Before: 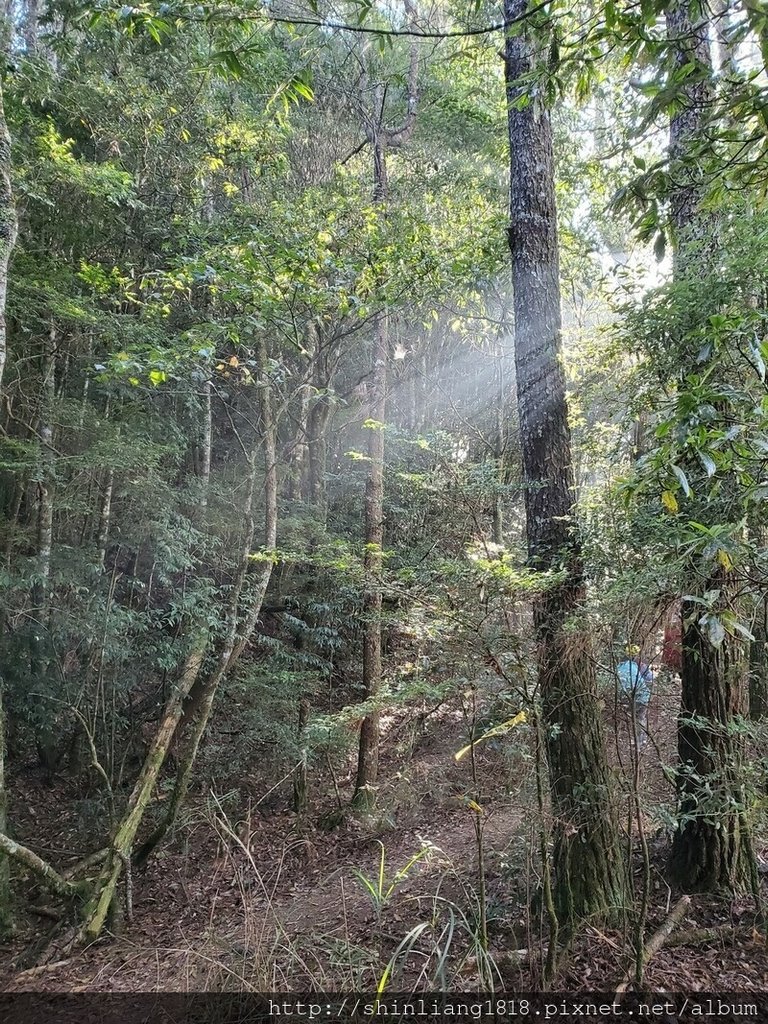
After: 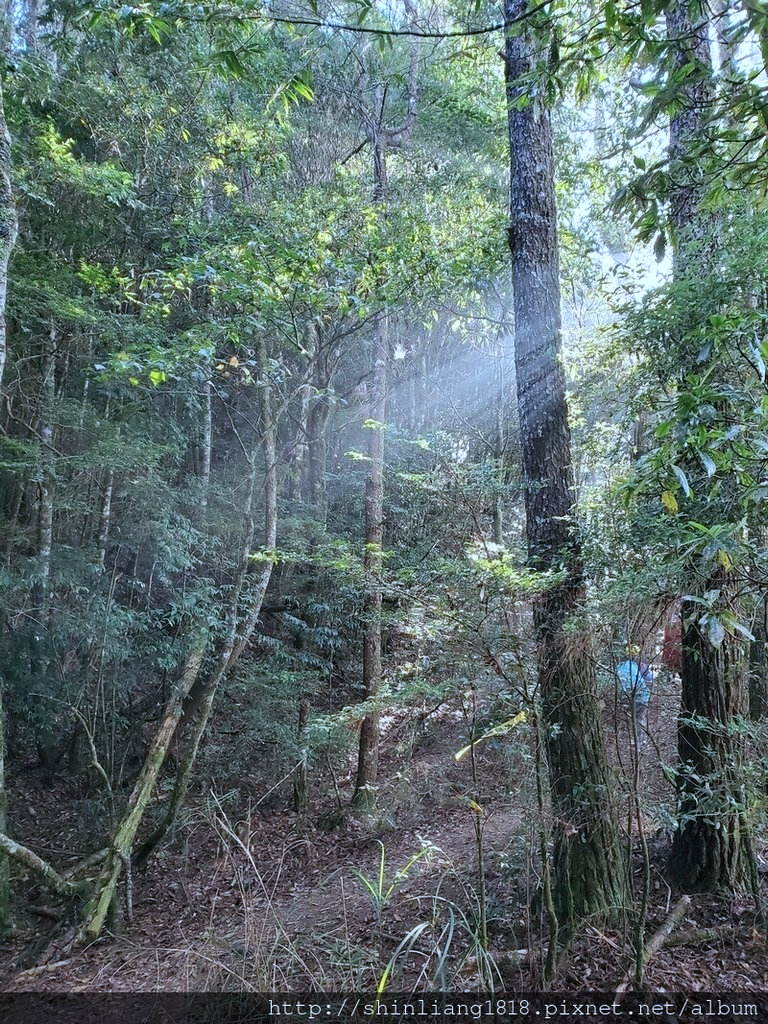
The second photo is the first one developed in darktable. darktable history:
color calibration: gray › normalize channels true, x 0.381, y 0.391, temperature 4086.91 K, gamut compression 0.011
